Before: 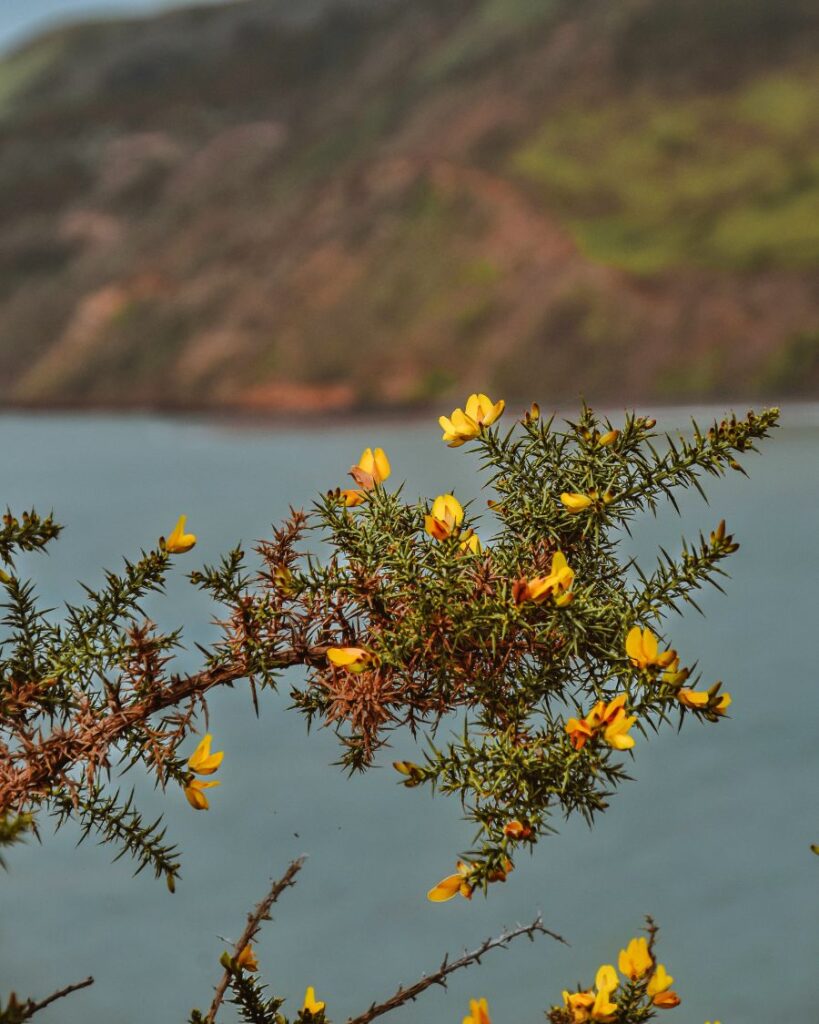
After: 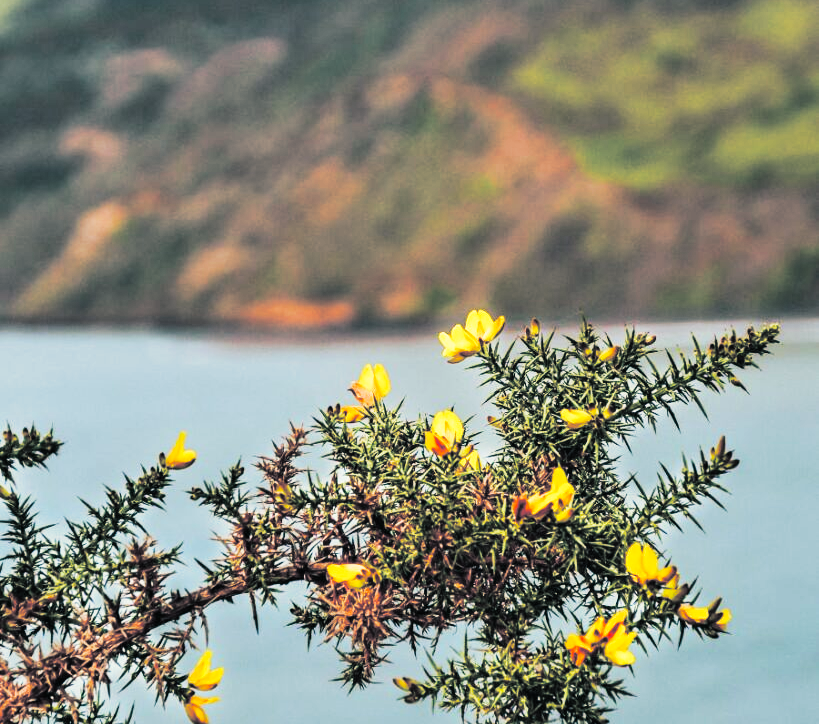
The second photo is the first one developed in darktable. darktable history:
split-toning: shadows › hue 205.2°, shadows › saturation 0.43, highlights › hue 54°, highlights › saturation 0.54
crop and rotate: top 8.293%, bottom 20.996%
base curve: curves: ch0 [(0, 0) (0.007, 0.004) (0.027, 0.03) (0.046, 0.07) (0.207, 0.54) (0.442, 0.872) (0.673, 0.972) (1, 1)], preserve colors none
white balance: red 0.976, blue 1.04
